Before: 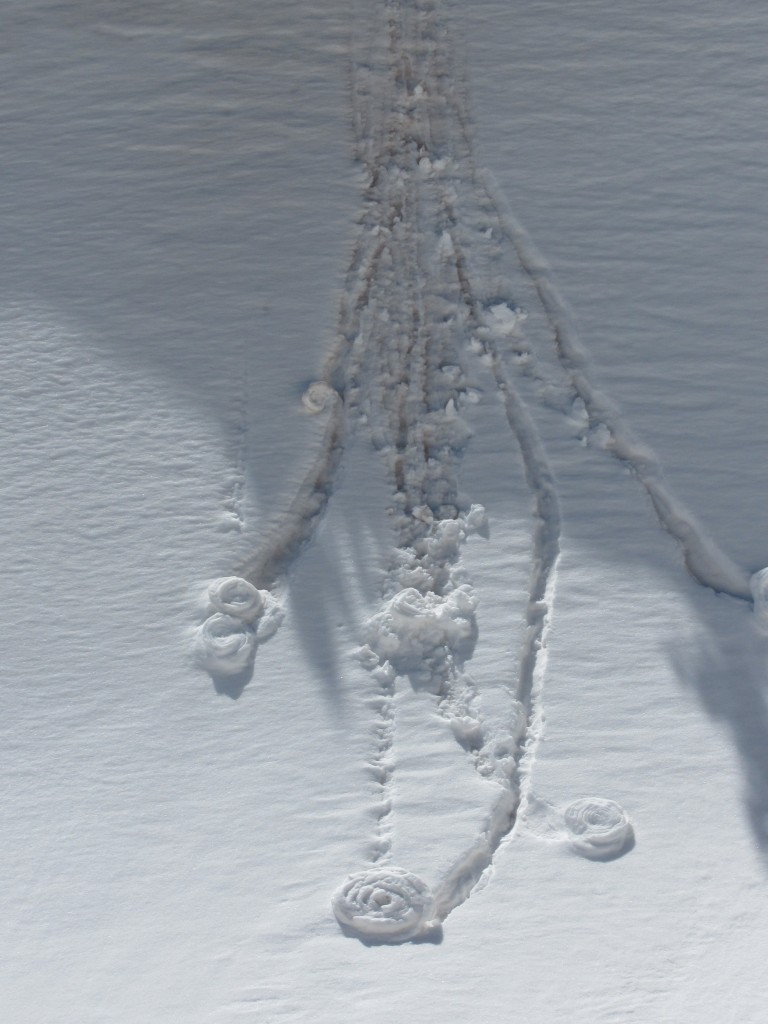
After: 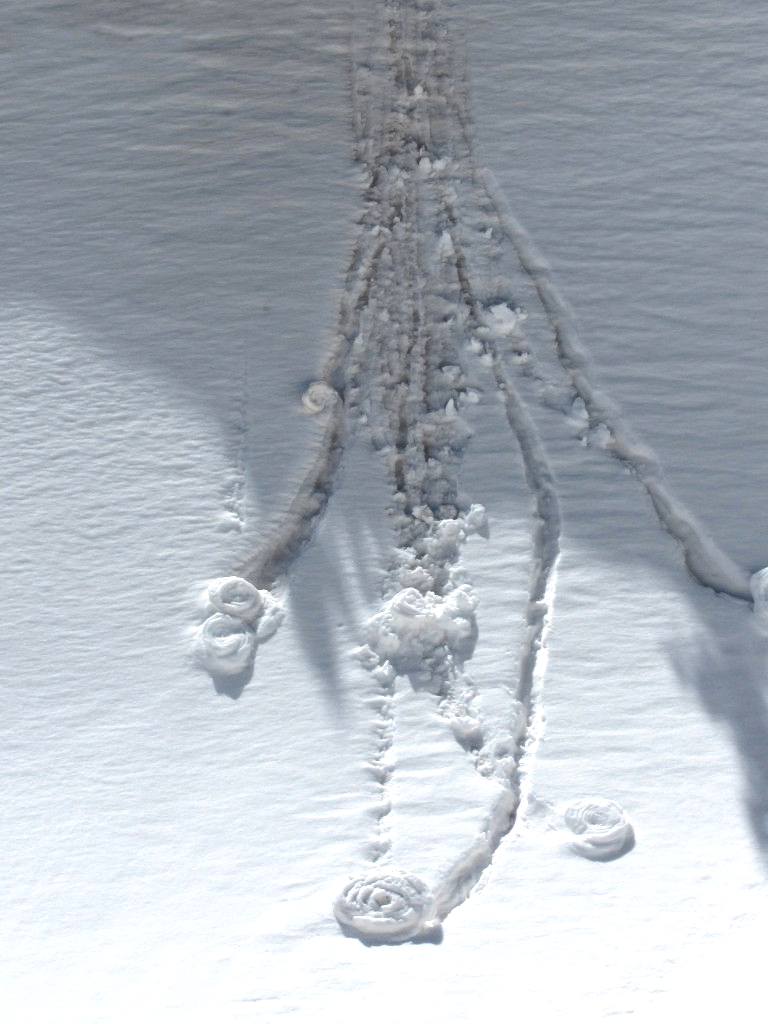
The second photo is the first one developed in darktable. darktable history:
tone equalizer: -8 EV -0.75 EV, -7 EV -0.7 EV, -6 EV -0.6 EV, -5 EV -0.4 EV, -3 EV 0.4 EV, -2 EV 0.6 EV, -1 EV 0.7 EV, +0 EV 0.75 EV, edges refinement/feathering 500, mask exposure compensation -1.57 EV, preserve details no
color correction: saturation 0.98
